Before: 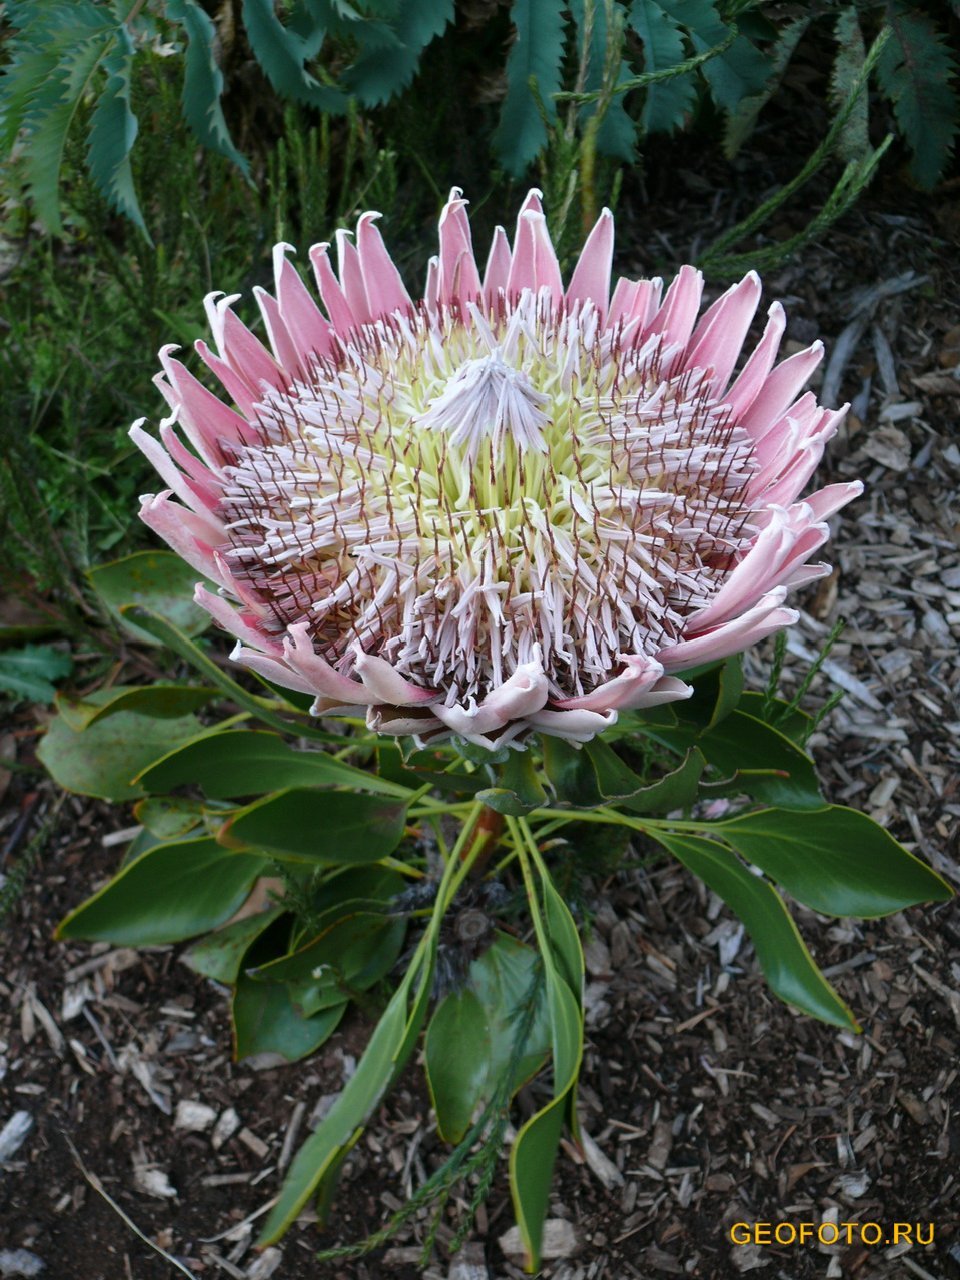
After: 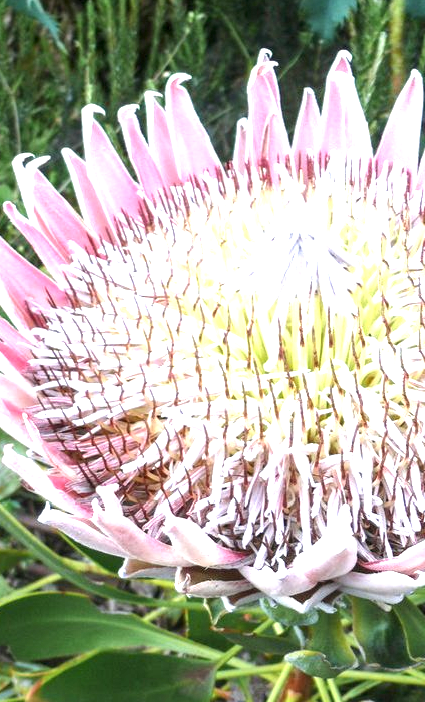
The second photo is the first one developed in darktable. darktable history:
crop: left 19.916%, top 10.812%, right 35.762%, bottom 34.269%
exposure: black level correction 0, exposure 1.521 EV, compensate exposure bias true, compensate highlight preservation false
contrast brightness saturation: contrast 0.005, saturation -0.066
local contrast: on, module defaults
